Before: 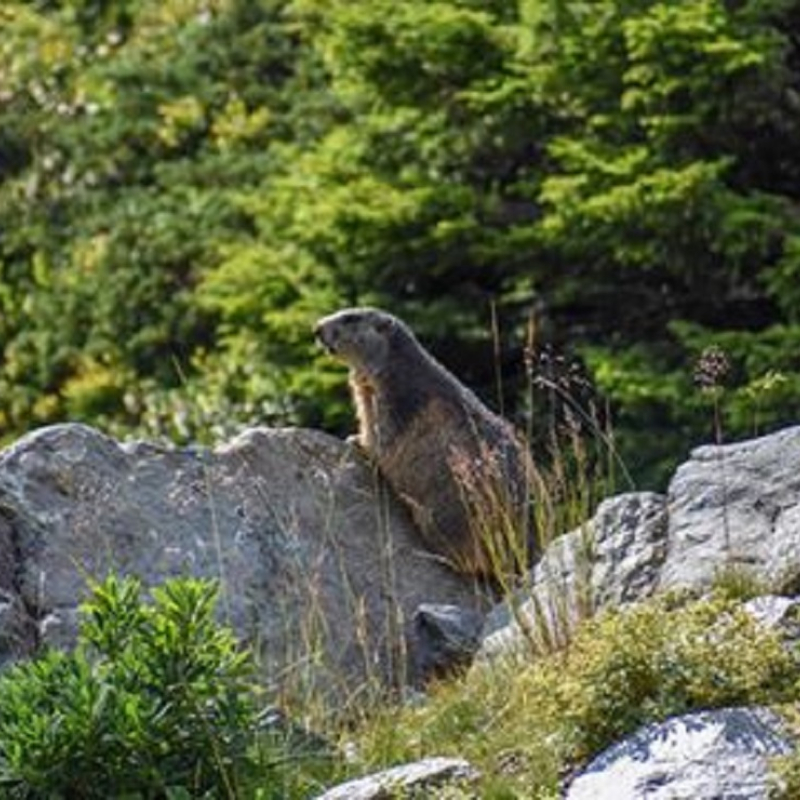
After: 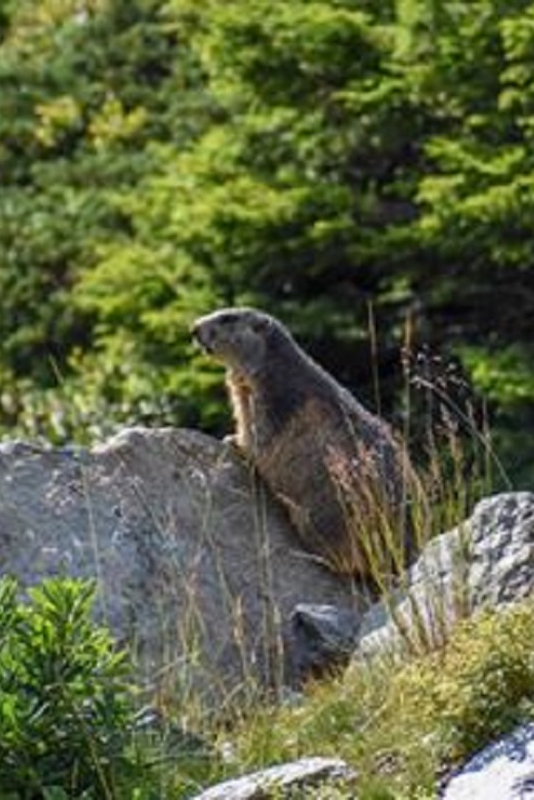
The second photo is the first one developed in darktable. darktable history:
crop: left 15.408%, right 17.809%
exposure: black level correction 0.001, compensate highlight preservation false
